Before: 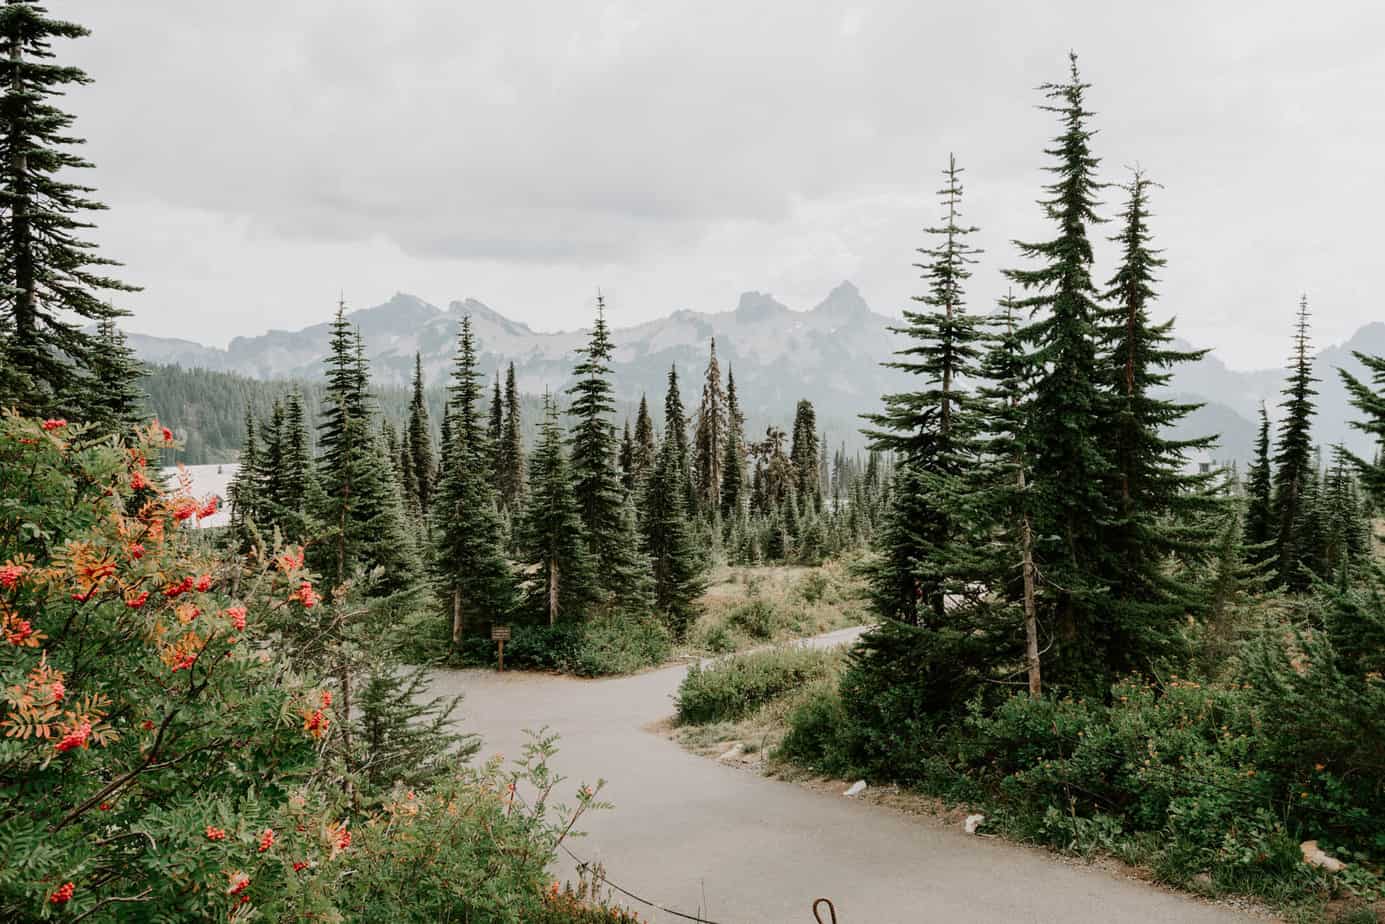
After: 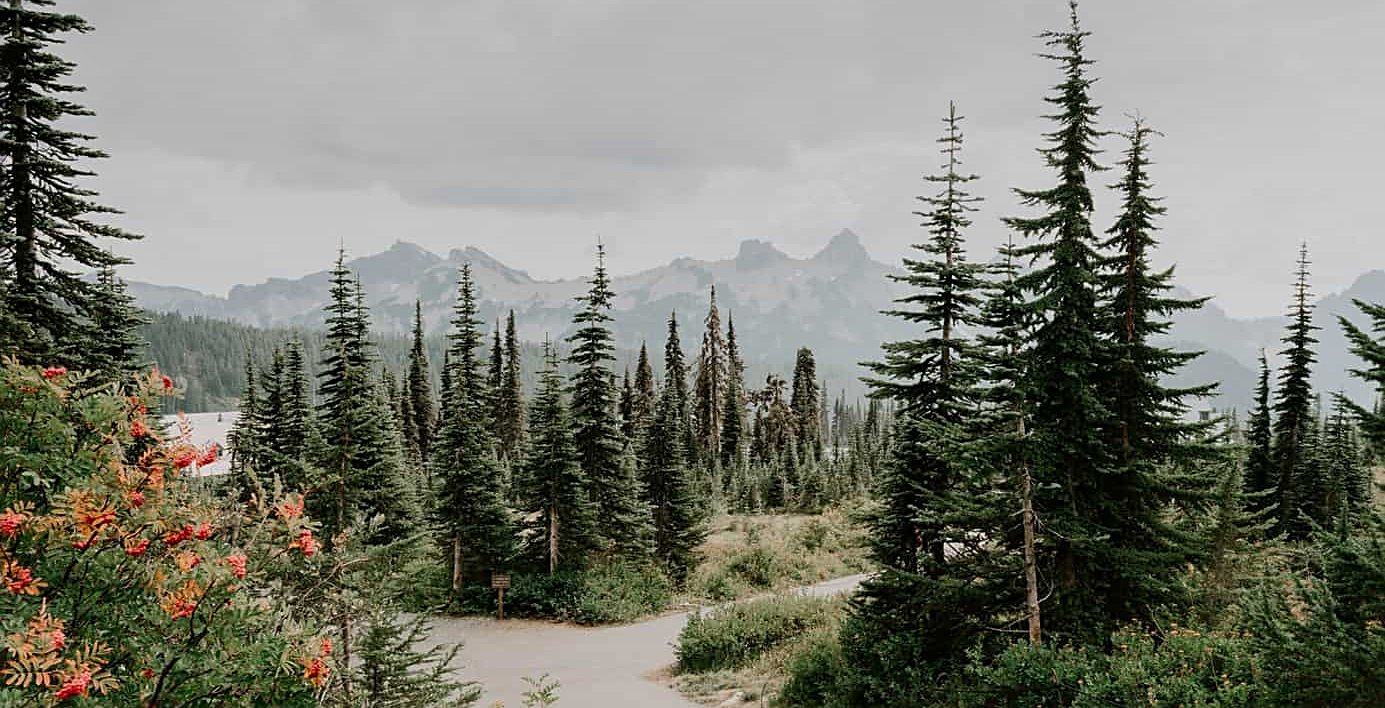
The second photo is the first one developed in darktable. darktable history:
tone equalizer: on, module defaults
crop: top 5.667%, bottom 17.637%
sharpen: on, module defaults
graduated density: on, module defaults
